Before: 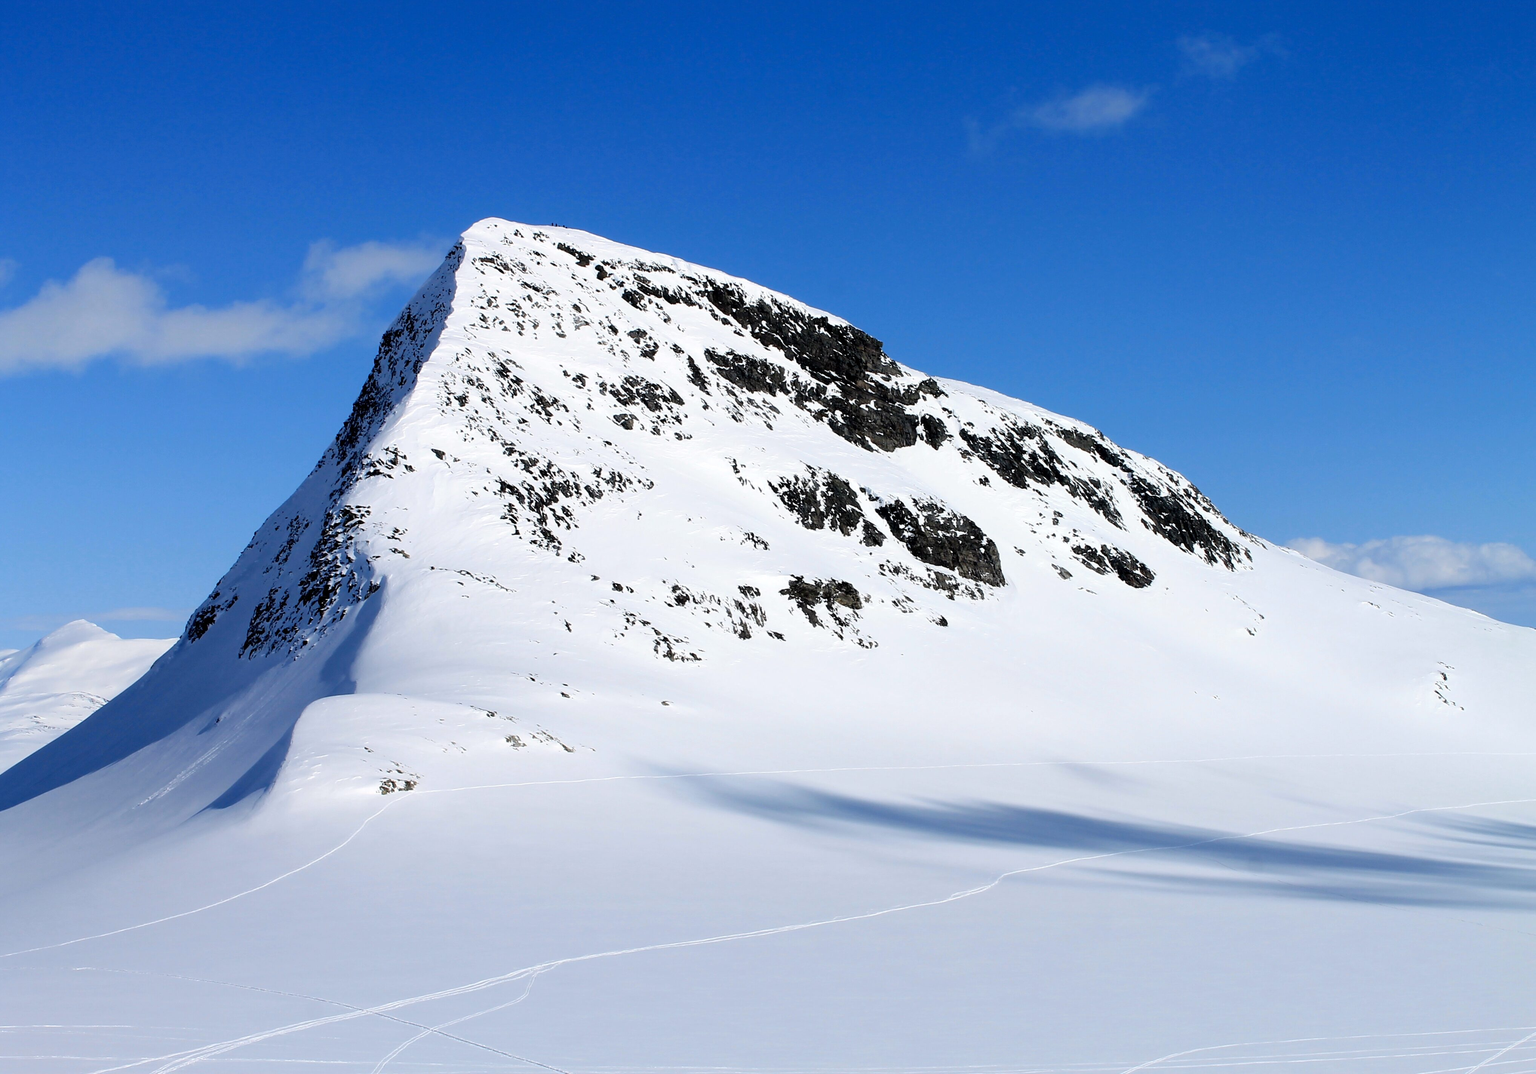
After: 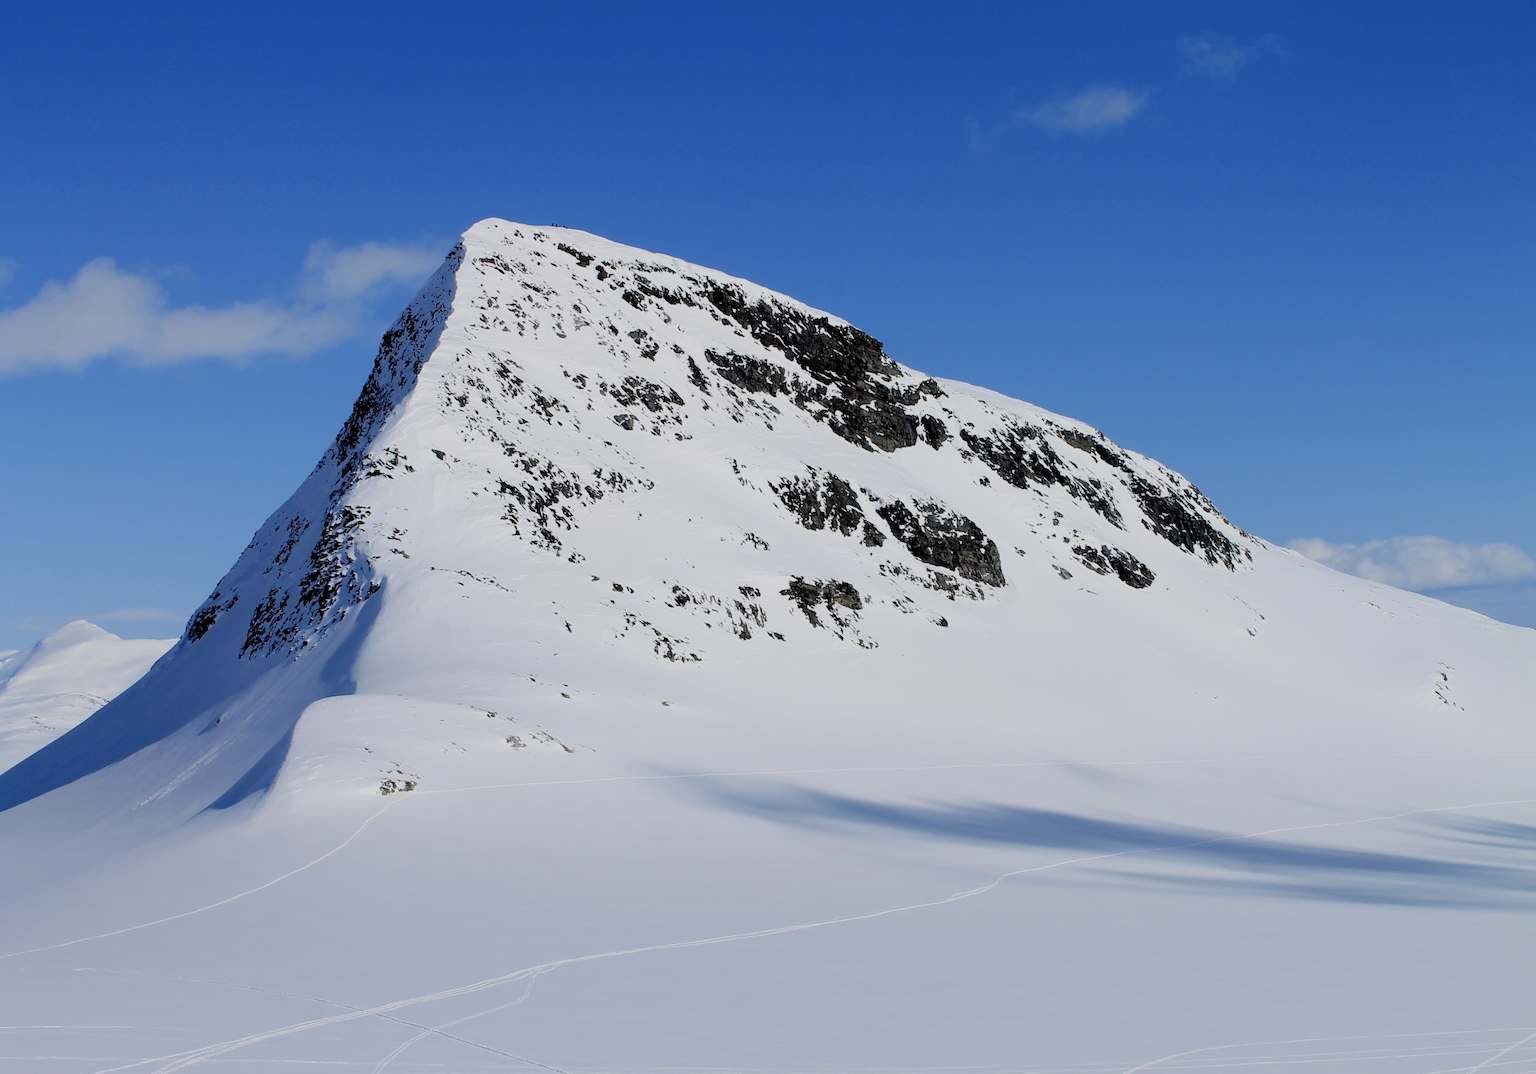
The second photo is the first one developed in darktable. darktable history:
tone equalizer: on, module defaults
filmic rgb: middle gray luminance 18.28%, black relative exposure -10.41 EV, white relative exposure 3.42 EV, threshold 5.94 EV, target black luminance 0%, hardness 6.01, latitude 98.7%, contrast 0.85, shadows ↔ highlights balance 0.417%, enable highlight reconstruction true
